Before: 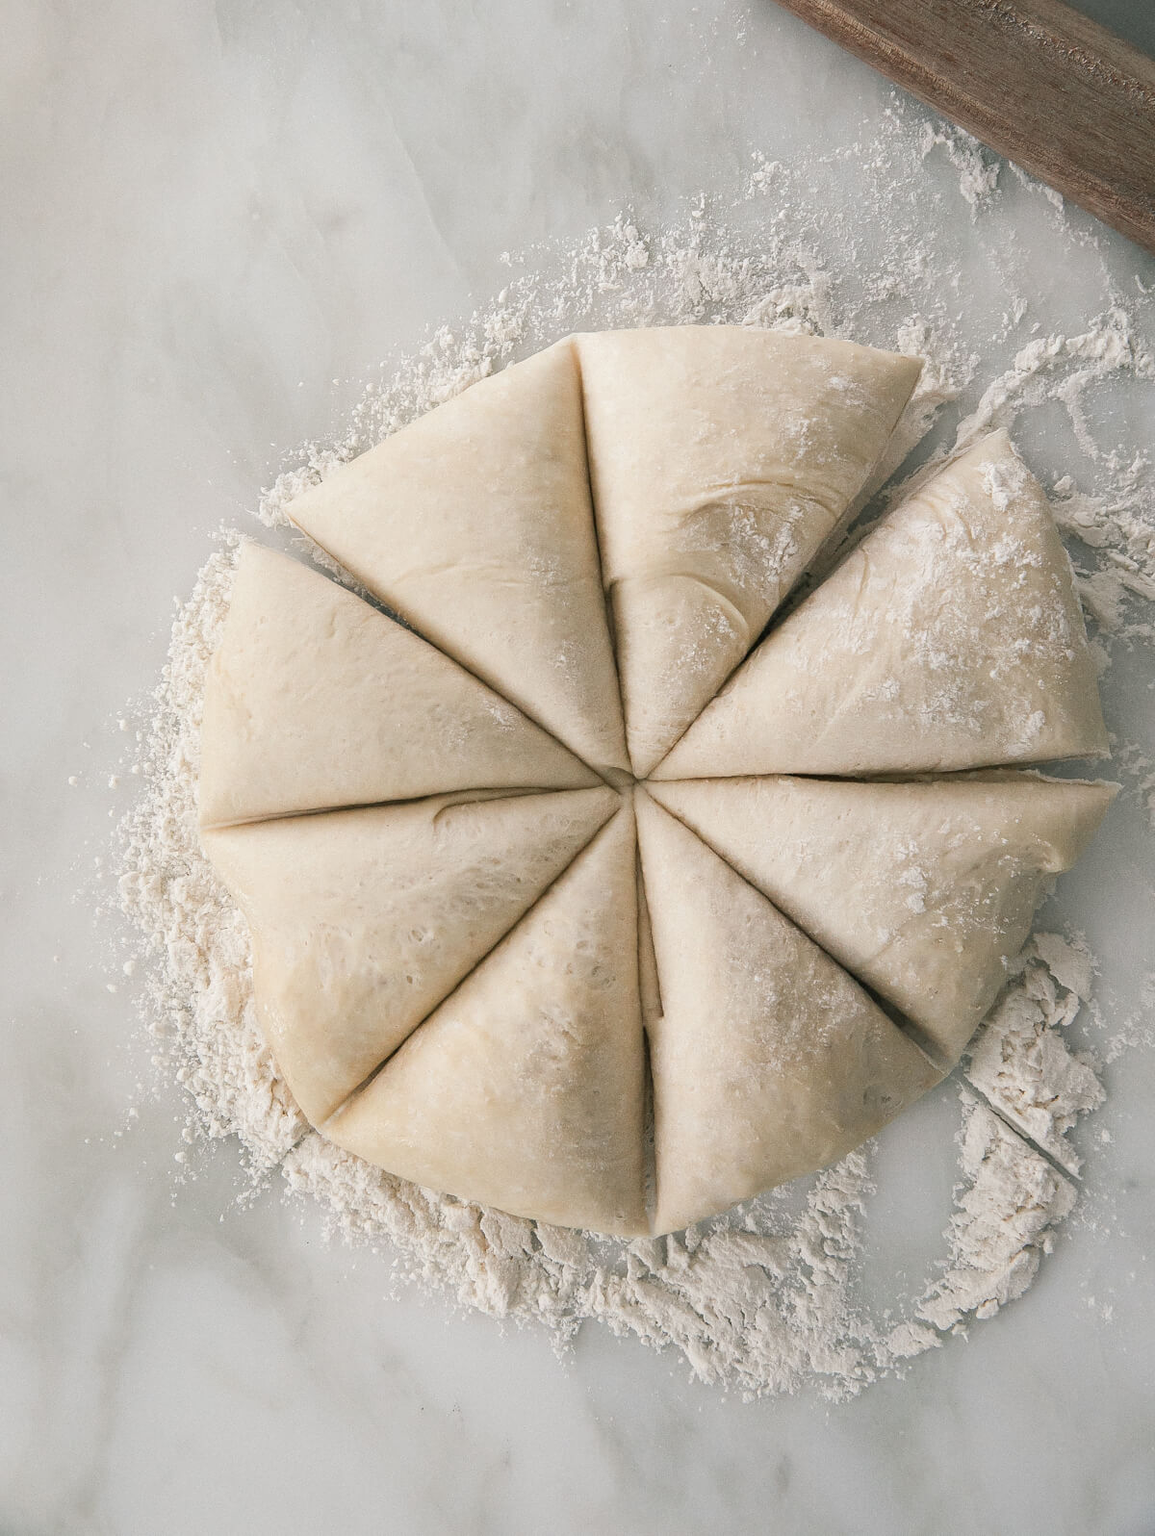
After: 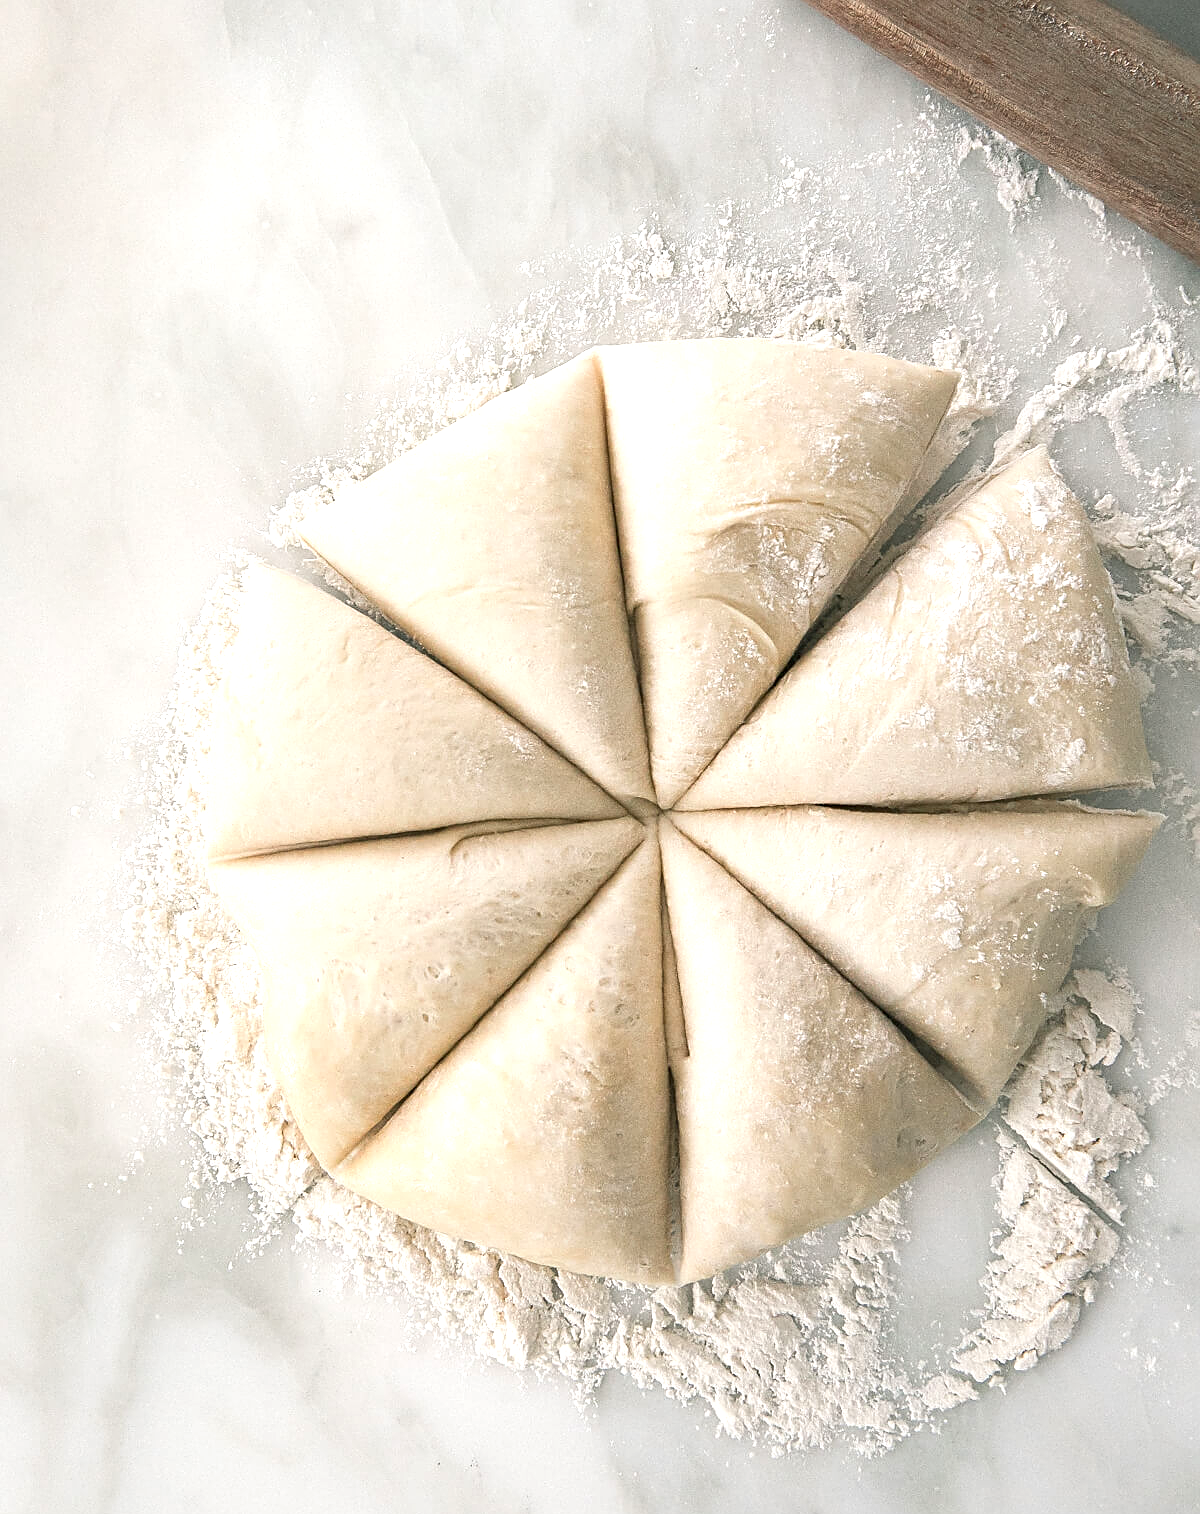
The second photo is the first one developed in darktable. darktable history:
sharpen: on, module defaults
exposure: exposure 0.669 EV, compensate highlight preservation false
crop and rotate: top 0%, bottom 5.097%
tone equalizer: on, module defaults
